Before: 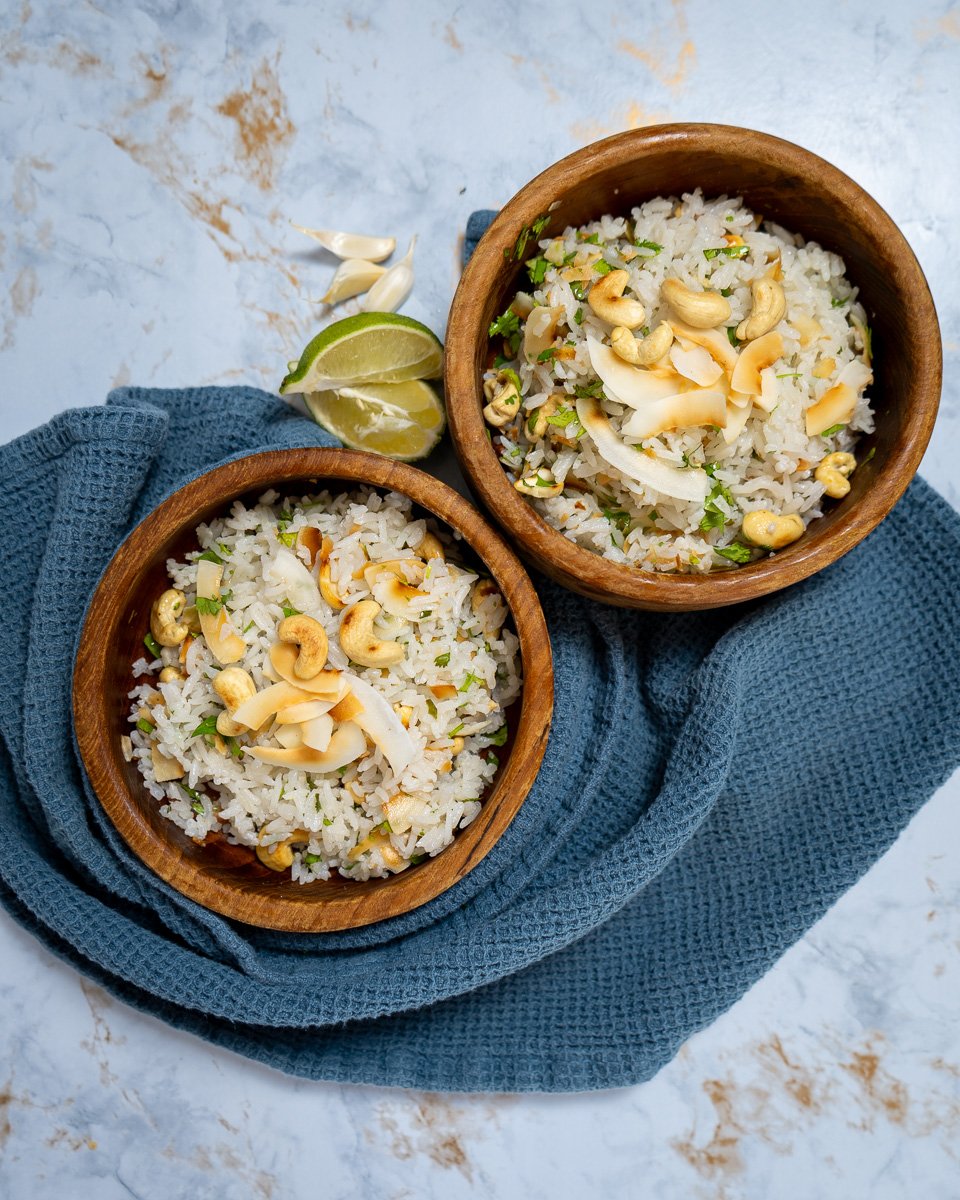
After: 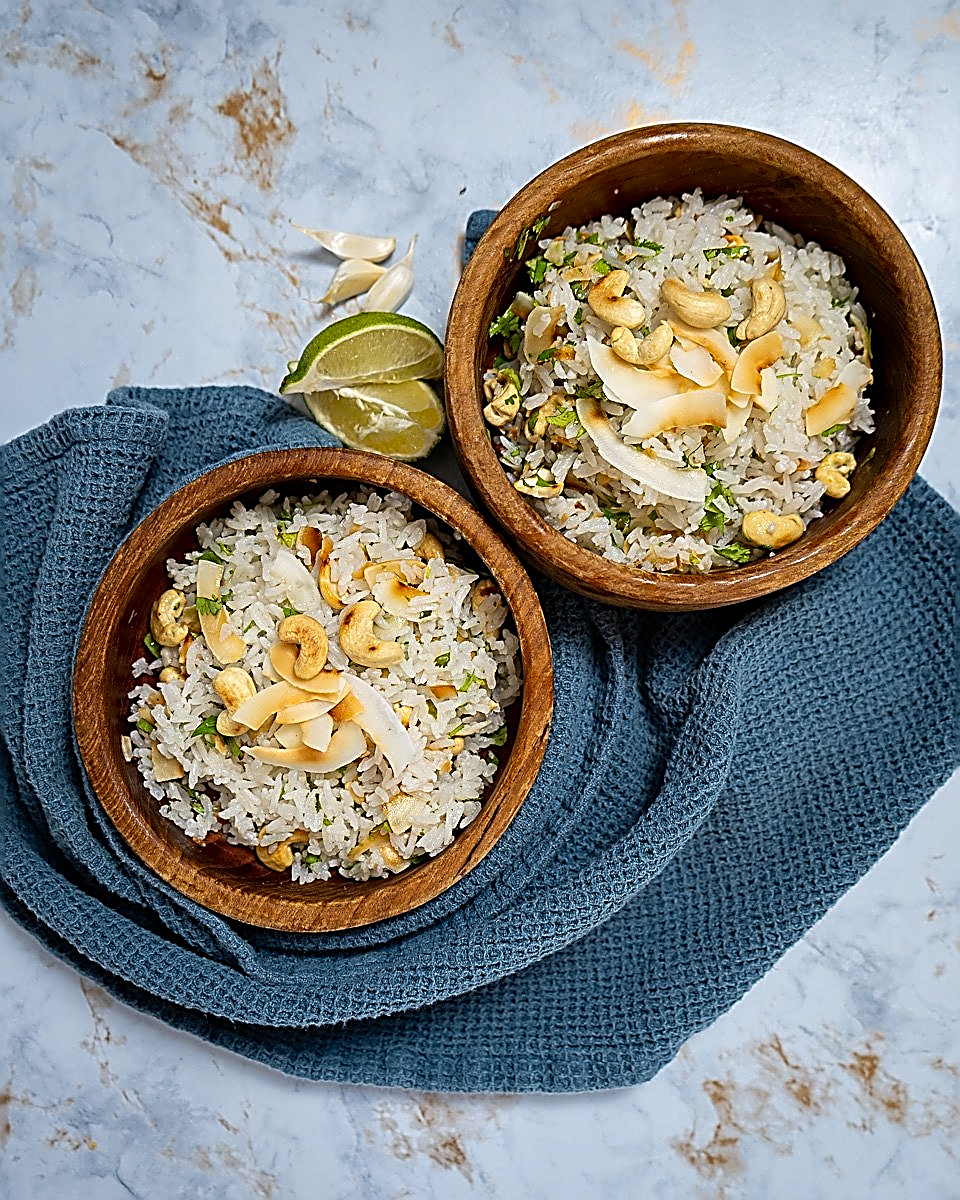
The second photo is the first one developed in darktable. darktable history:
shadows and highlights: radius 336.38, shadows 29.06, soften with gaussian
sharpen: amount 1.862
